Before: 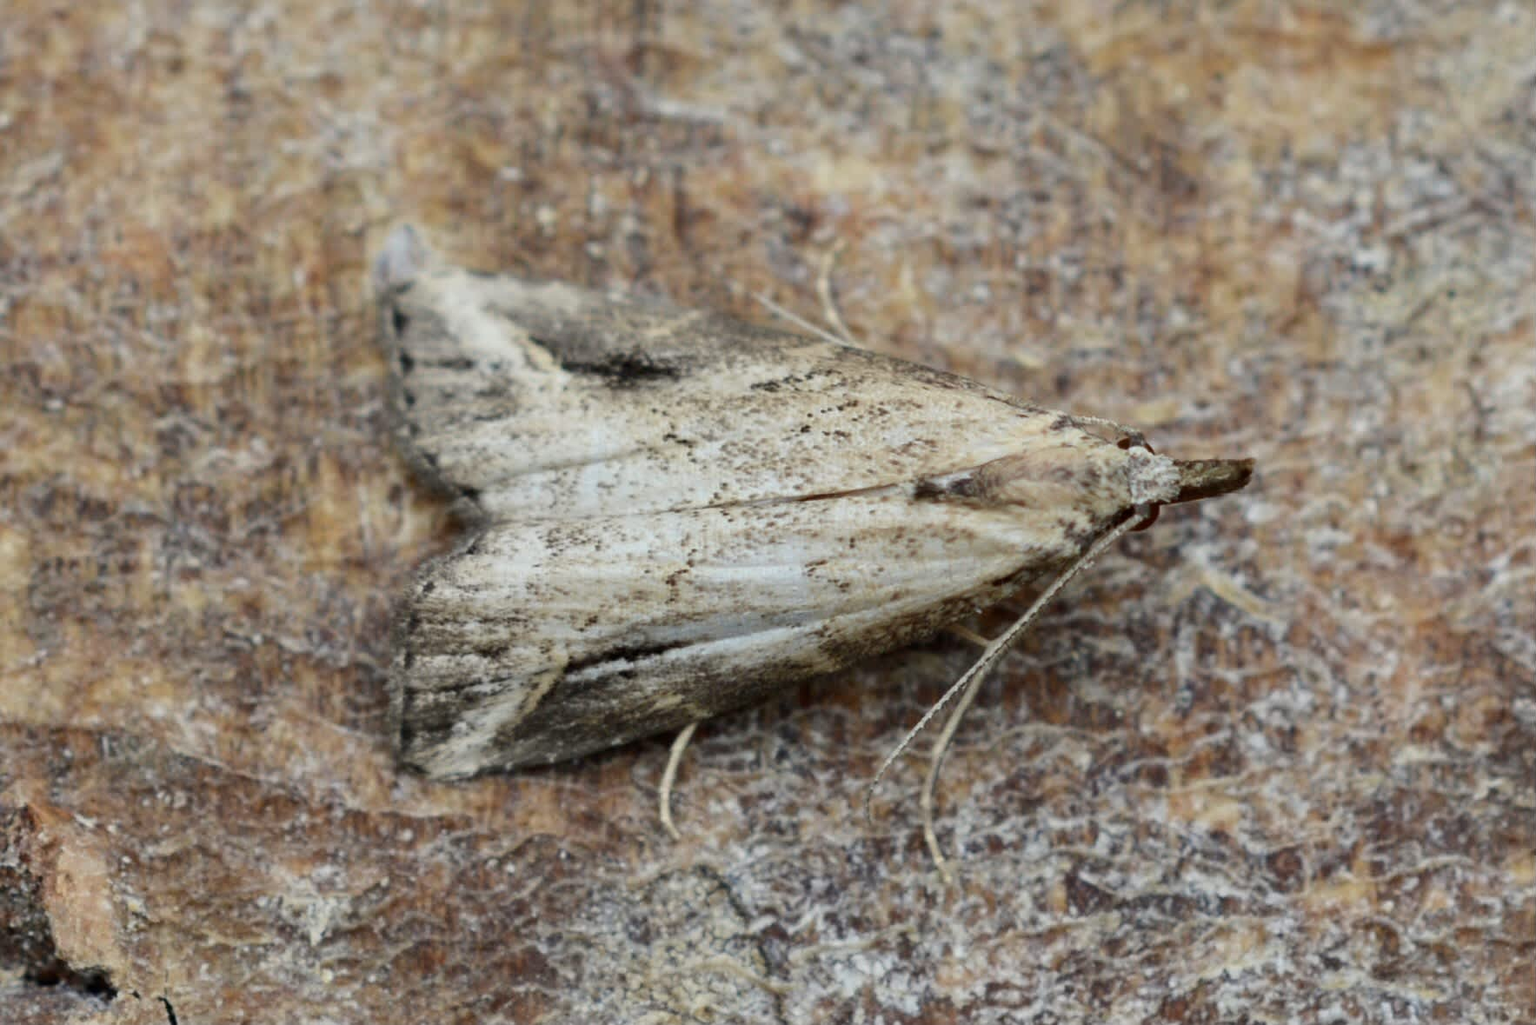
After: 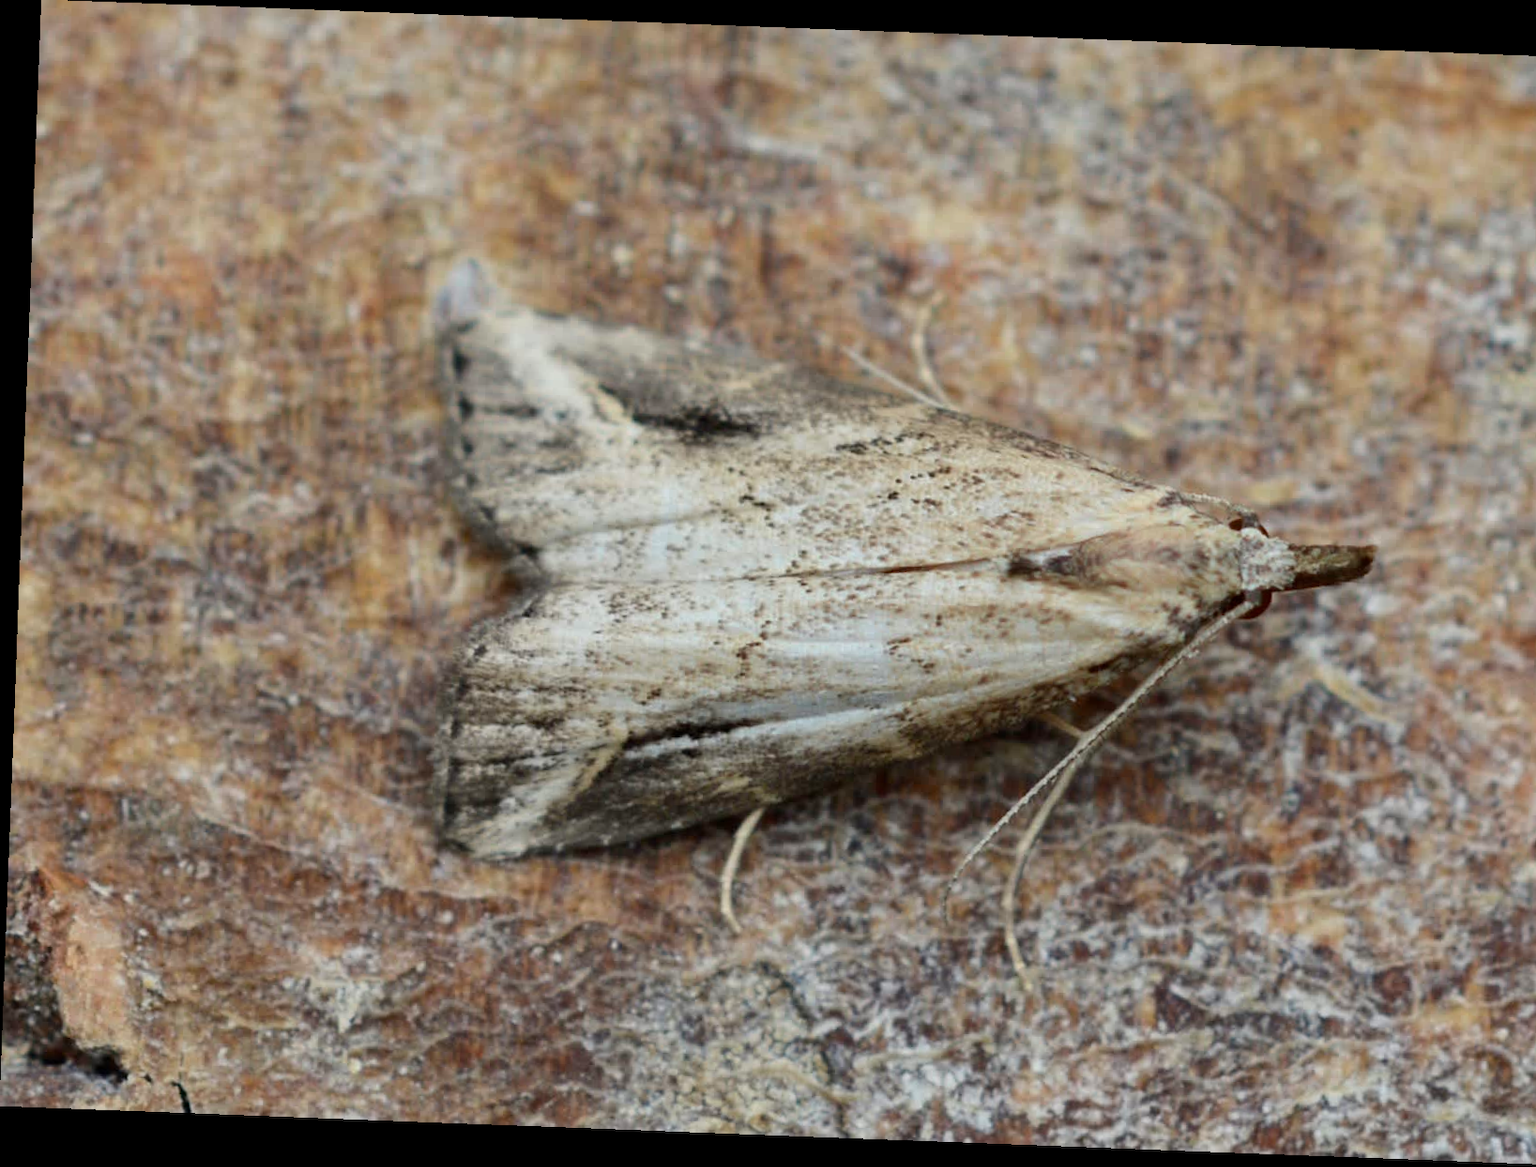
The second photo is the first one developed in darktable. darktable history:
crop: right 9.509%, bottom 0.031%
rotate and perspective: rotation 2.17°, automatic cropping off
